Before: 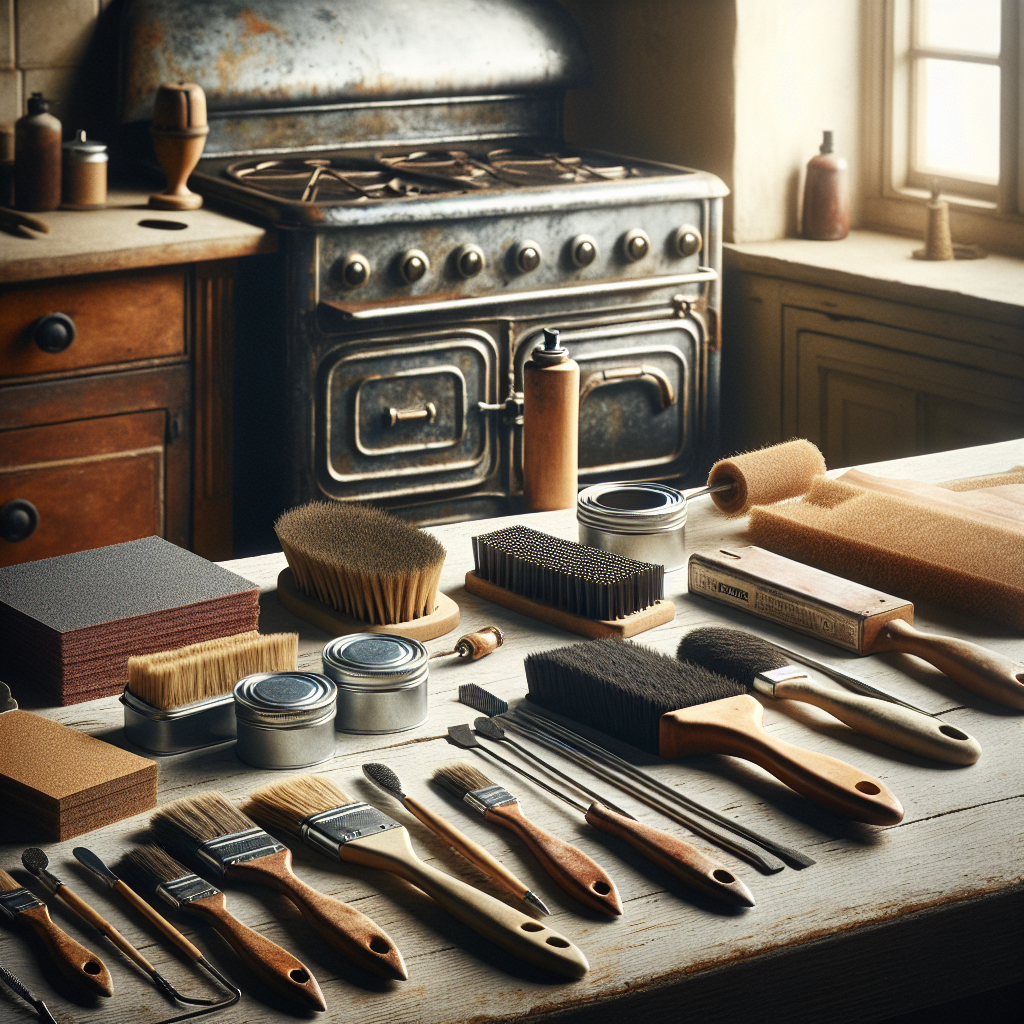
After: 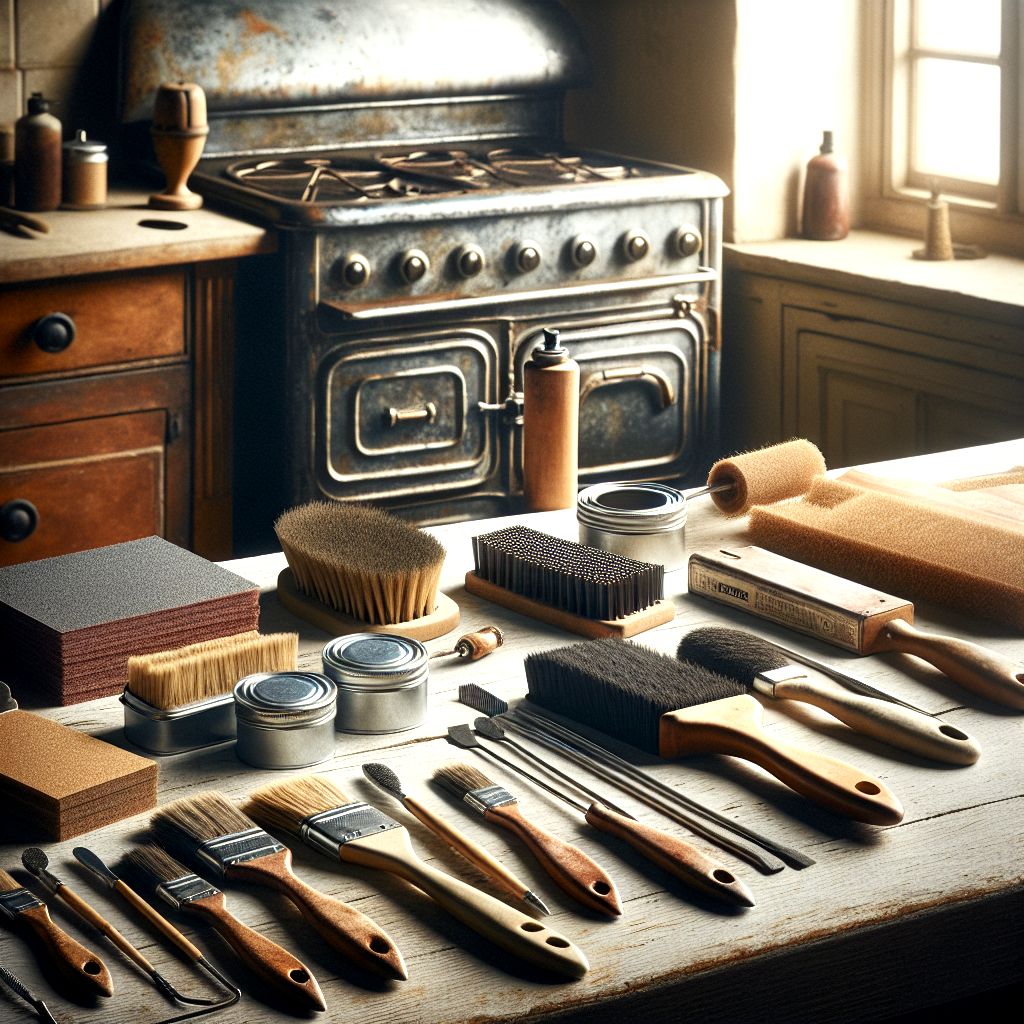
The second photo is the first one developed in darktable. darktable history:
exposure: black level correction 0.003, exposure 0.388 EV, compensate highlight preservation false
